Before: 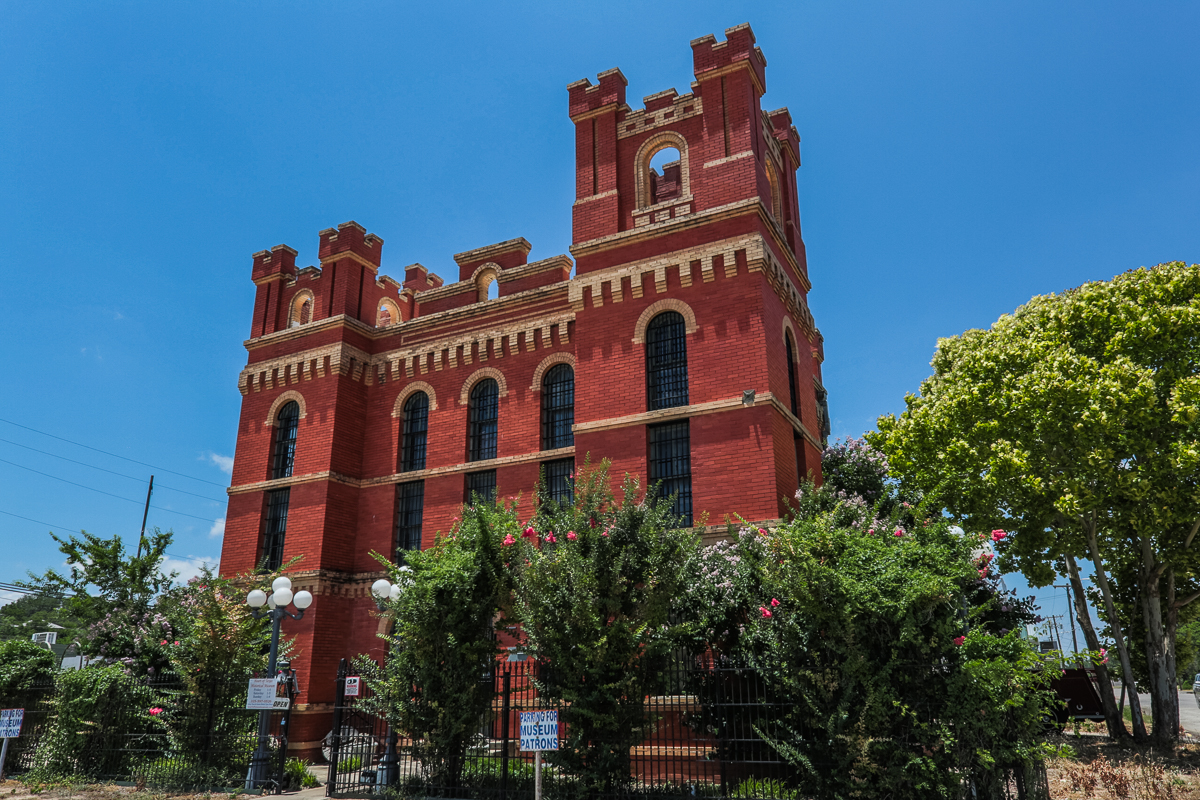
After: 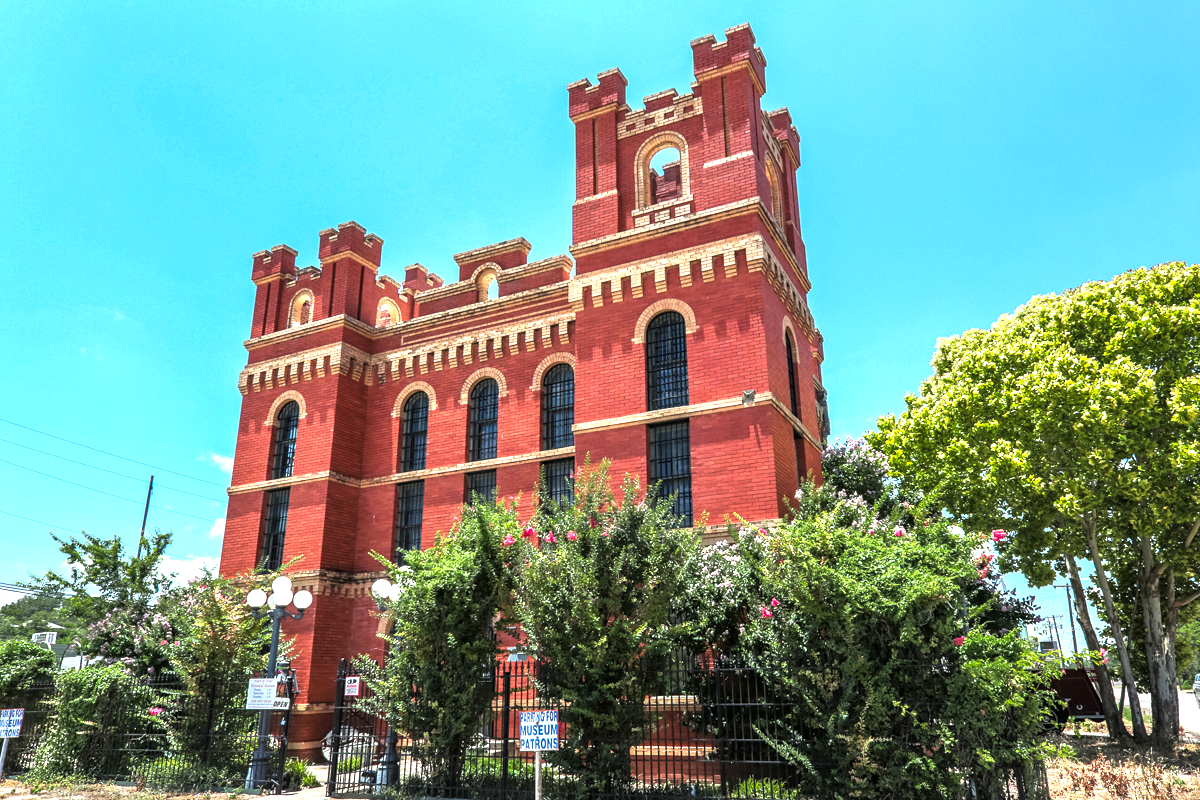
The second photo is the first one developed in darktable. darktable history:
white balance: emerald 1
exposure: black level correction 0.001, exposure 1.646 EV, compensate exposure bias true, compensate highlight preservation false
